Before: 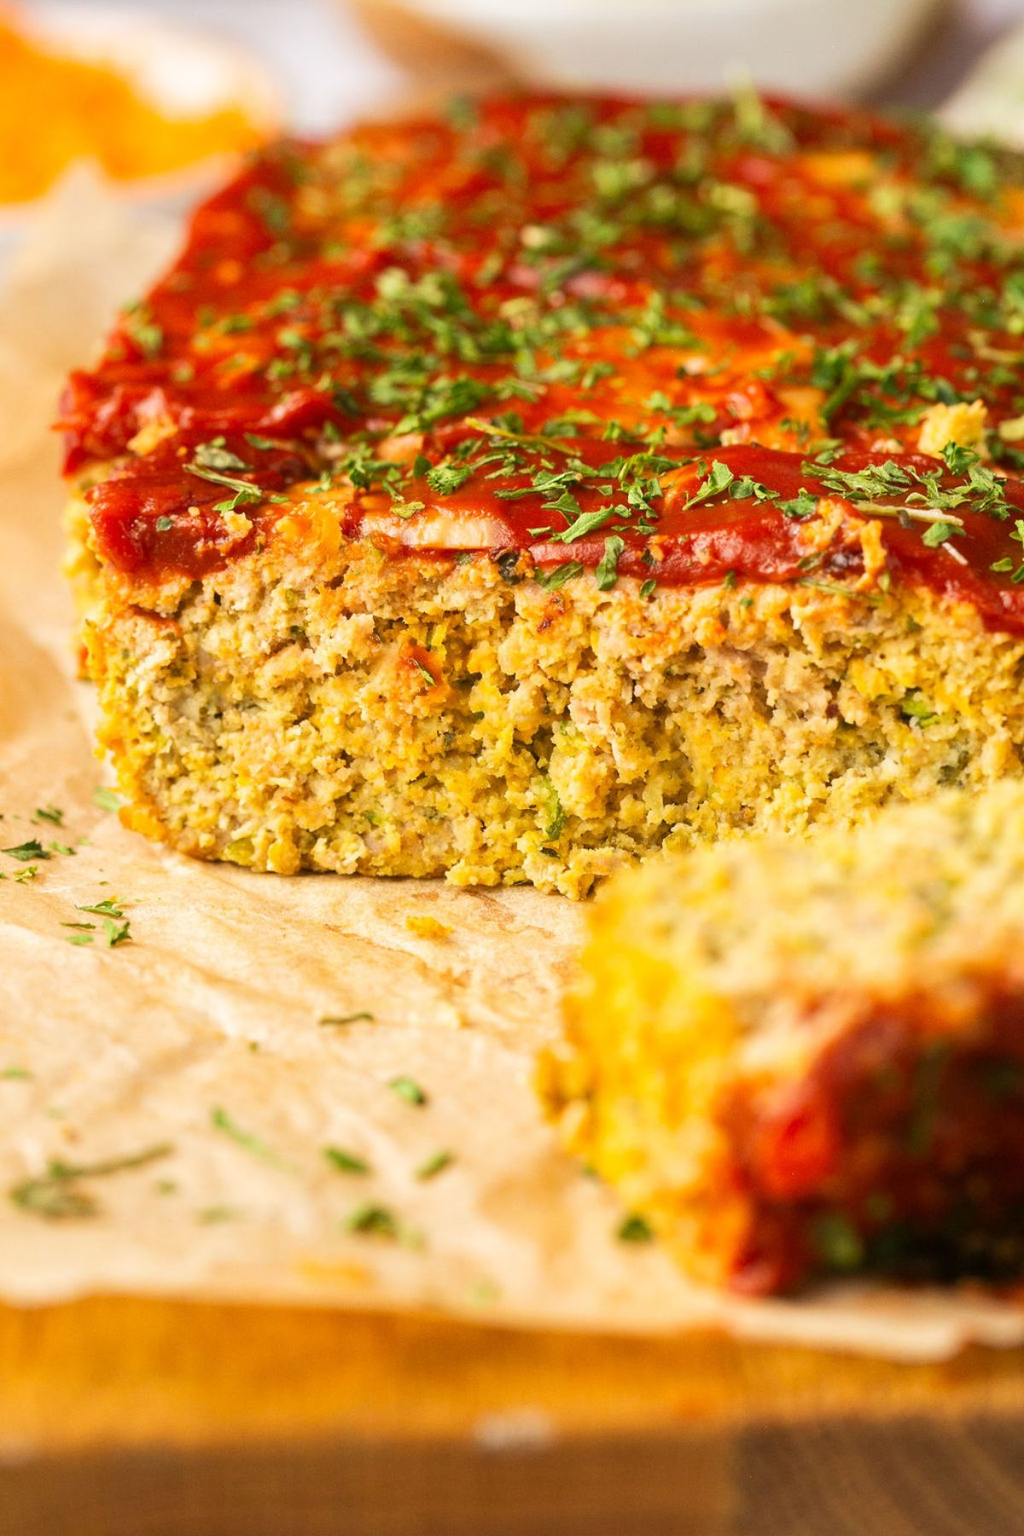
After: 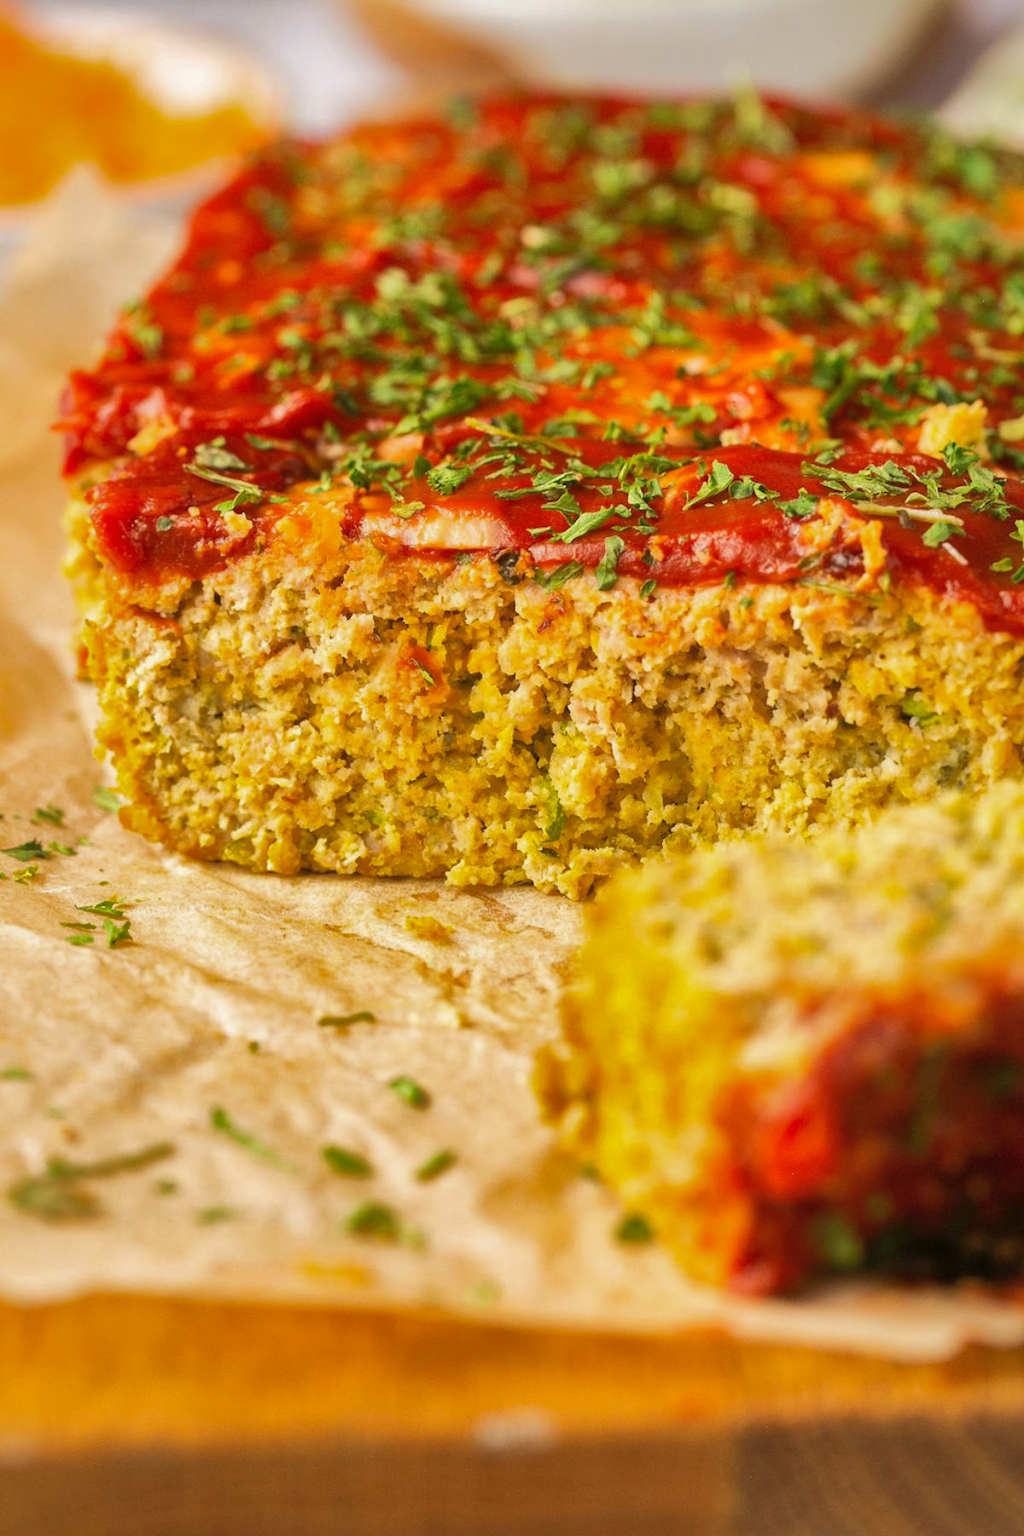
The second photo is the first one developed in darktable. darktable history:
shadows and highlights: shadows 39.22, highlights -59.73
